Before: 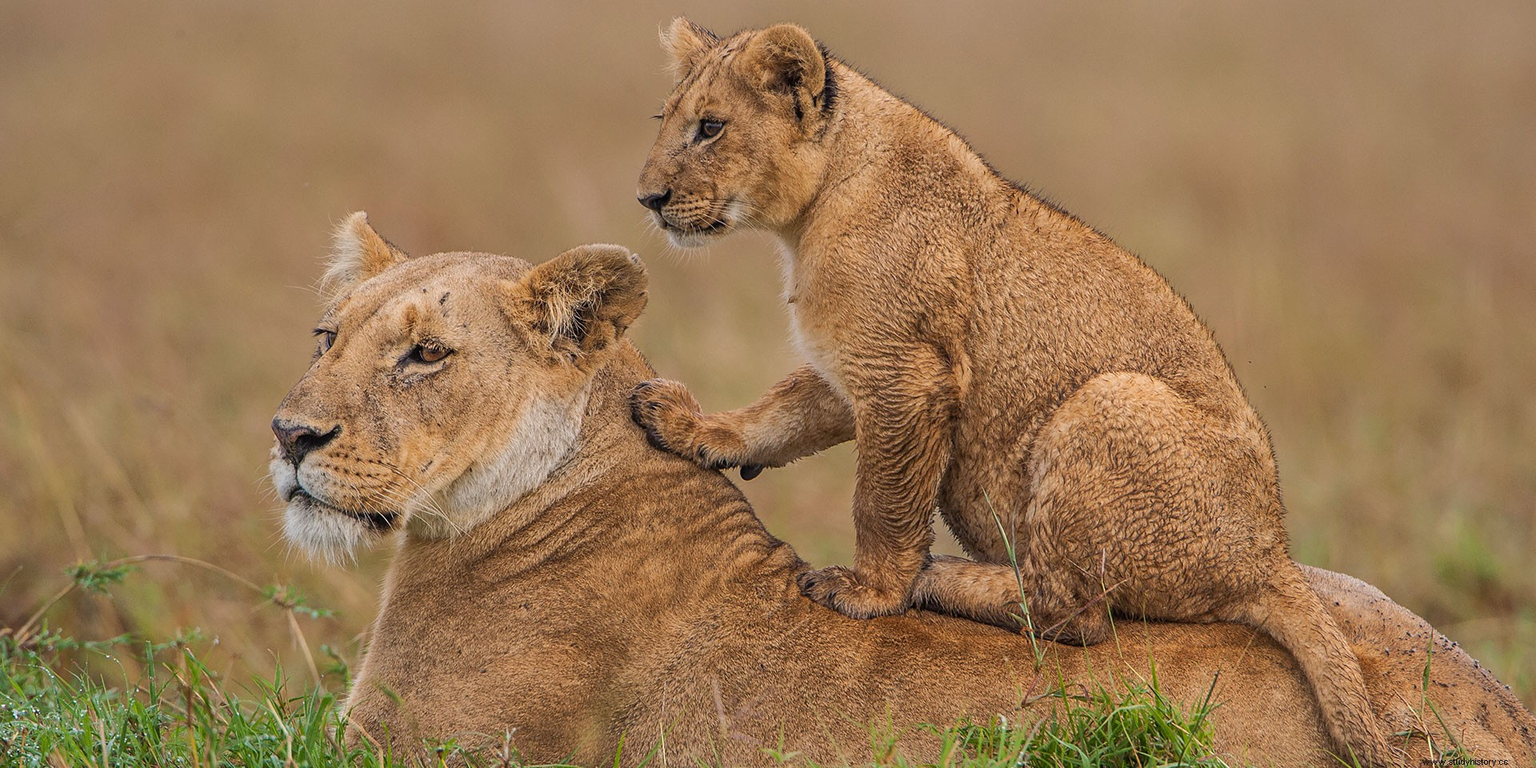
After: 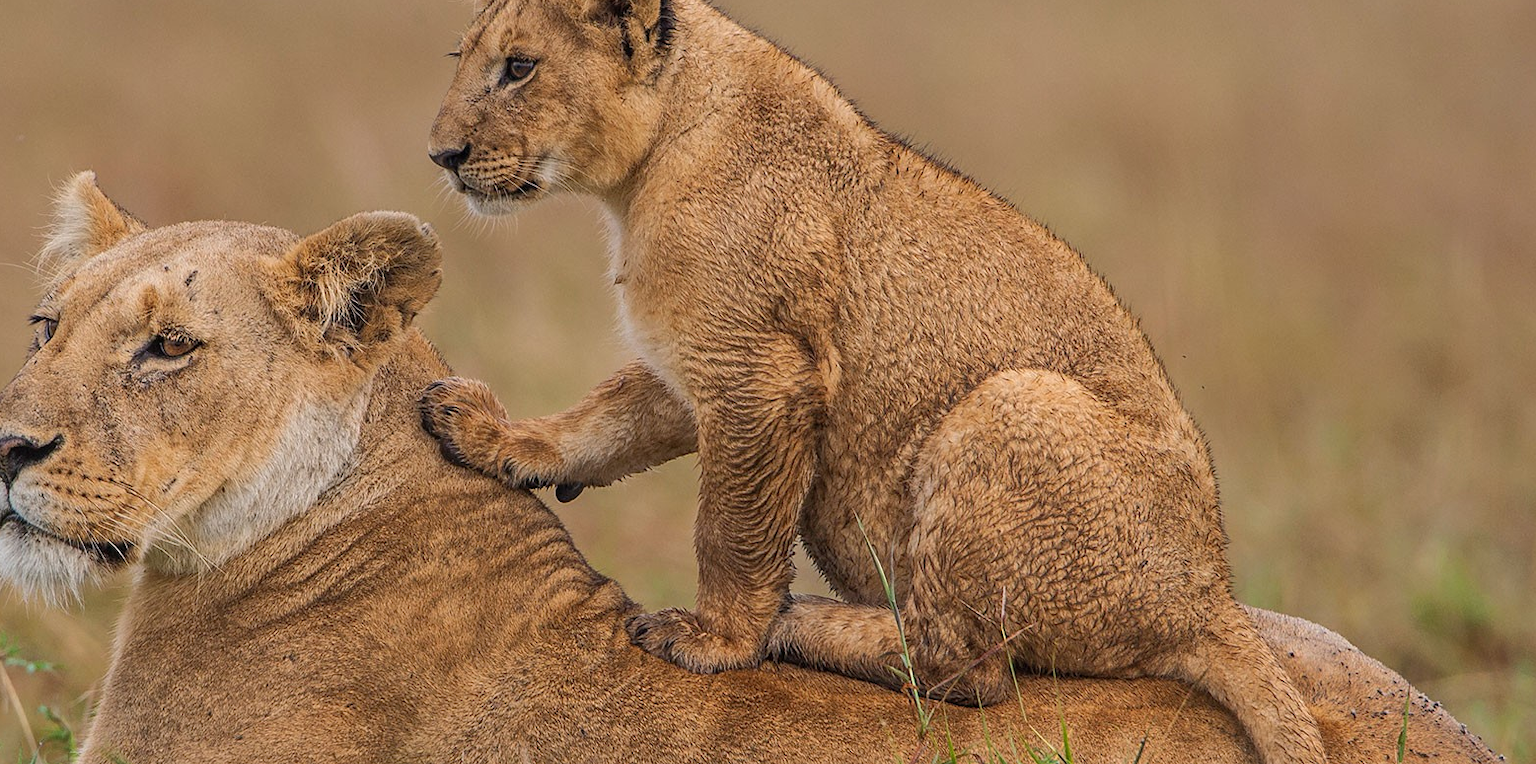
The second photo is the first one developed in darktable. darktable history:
crop: left 18.9%, top 9.533%, right 0.001%, bottom 9.687%
